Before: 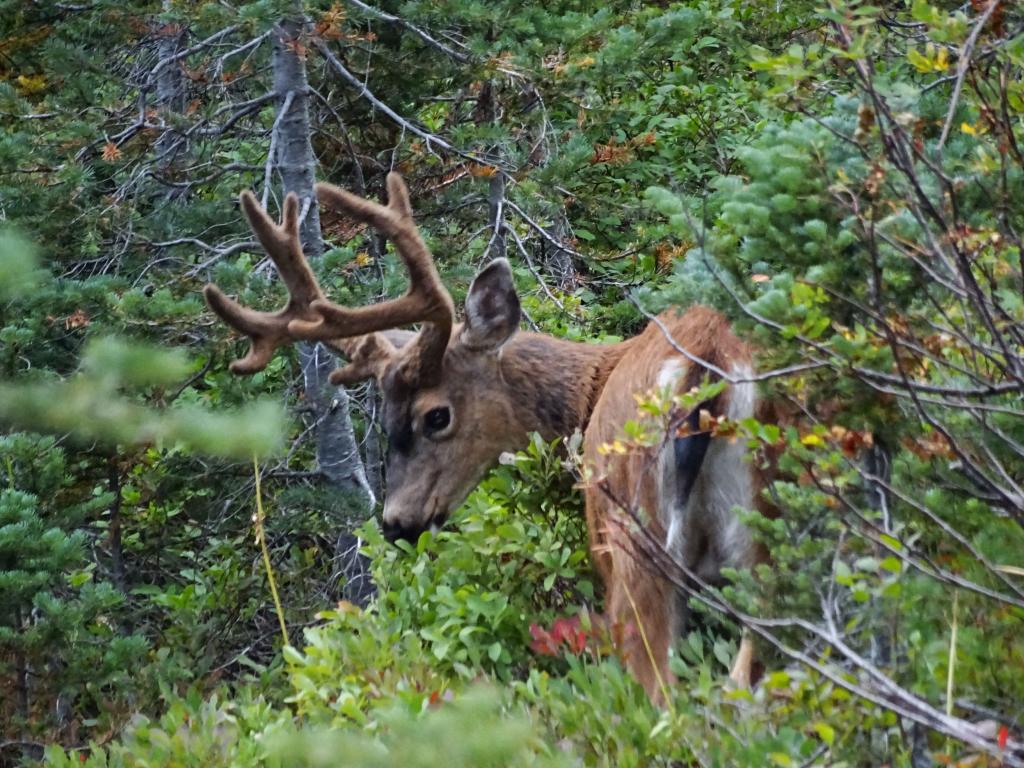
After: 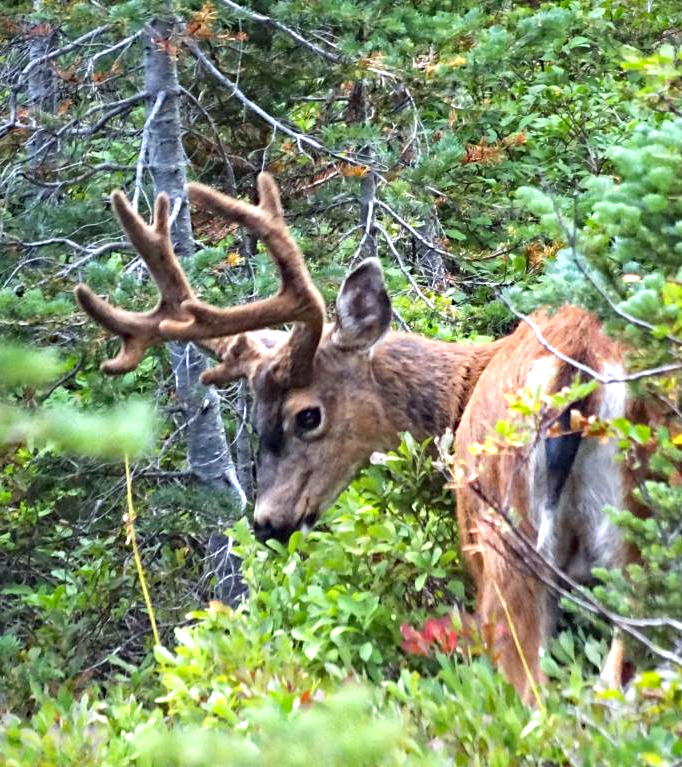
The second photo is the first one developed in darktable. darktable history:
white balance: emerald 1
crop and rotate: left 12.673%, right 20.66%
exposure: black level correction 0, exposure 1.1 EV, compensate exposure bias true, compensate highlight preservation false
haze removal: compatibility mode true, adaptive false
